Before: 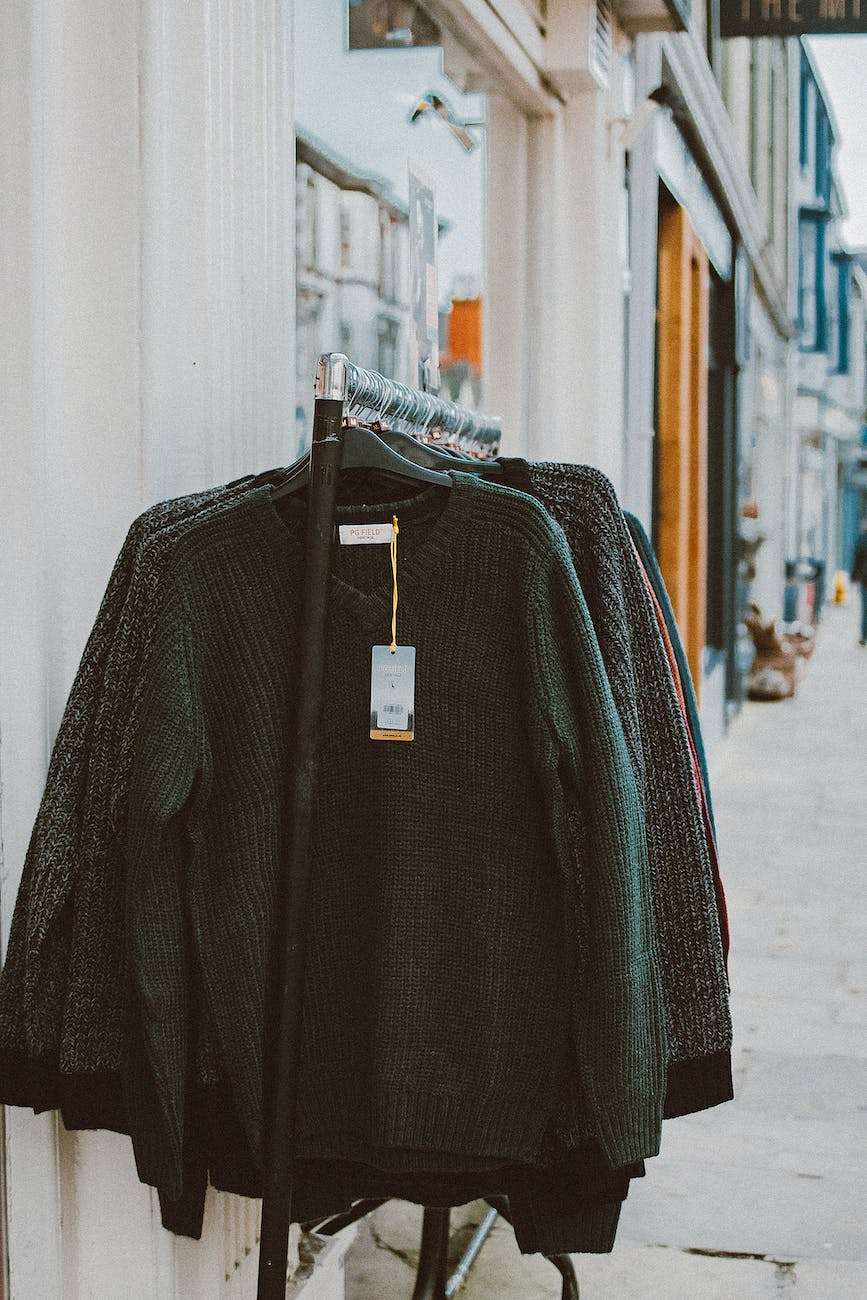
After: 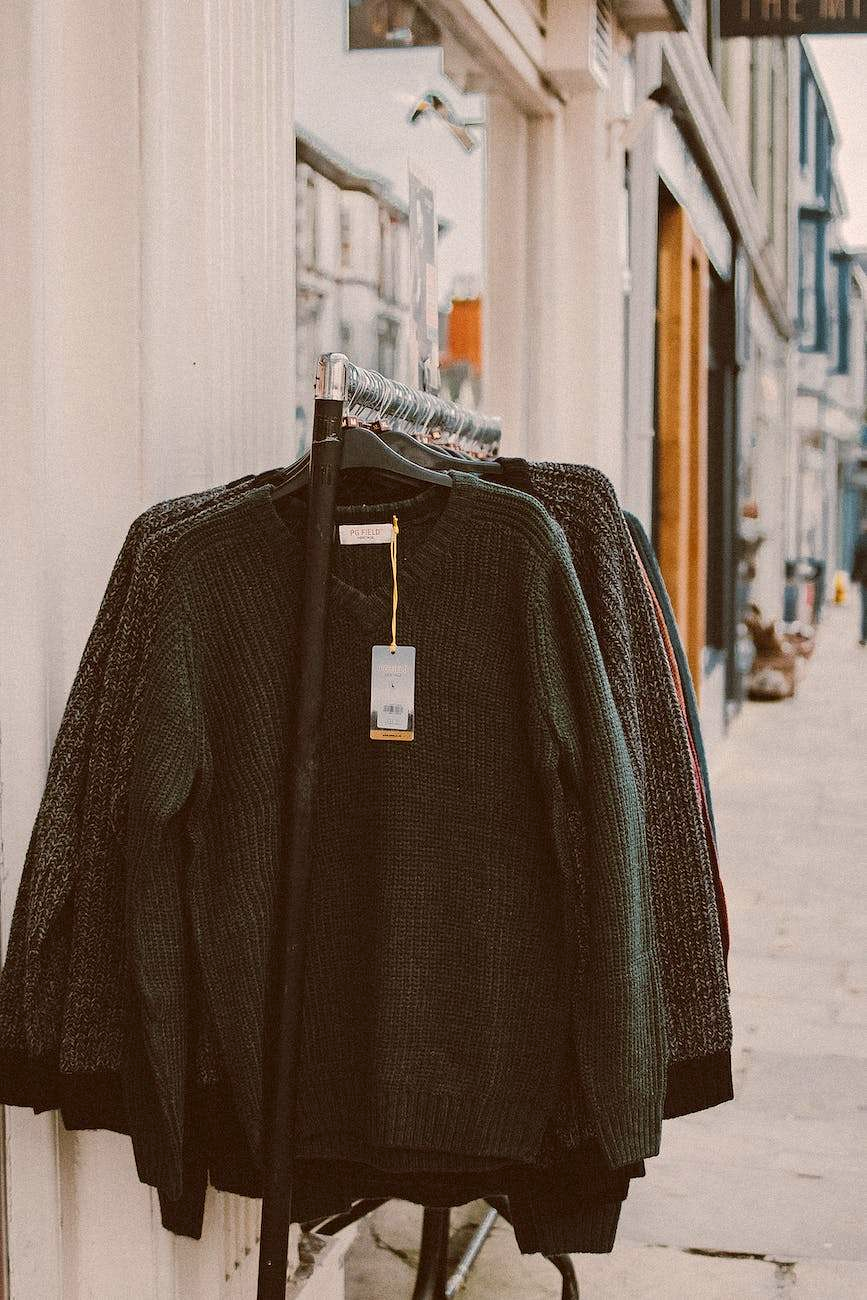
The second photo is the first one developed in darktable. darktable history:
contrast brightness saturation: saturation -0.05
color correction: highlights a* 6.27, highlights b* 8.19, shadows a* 5.94, shadows b* 7.23, saturation 0.9
